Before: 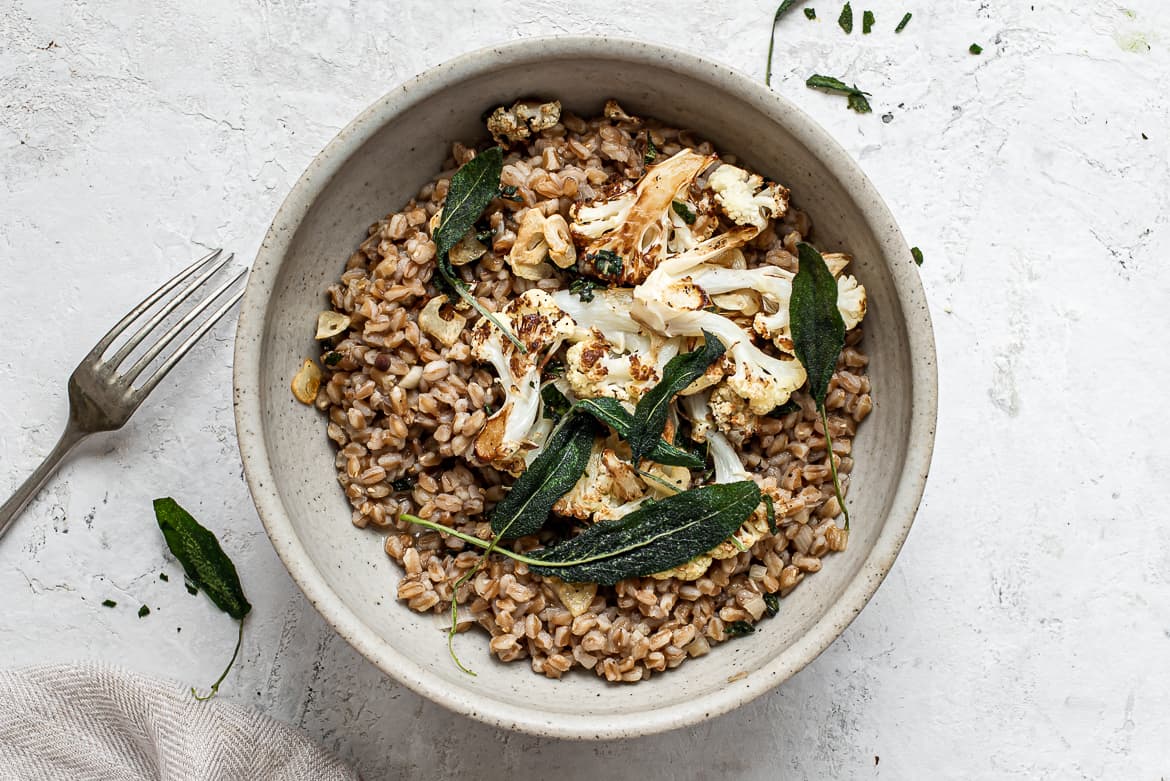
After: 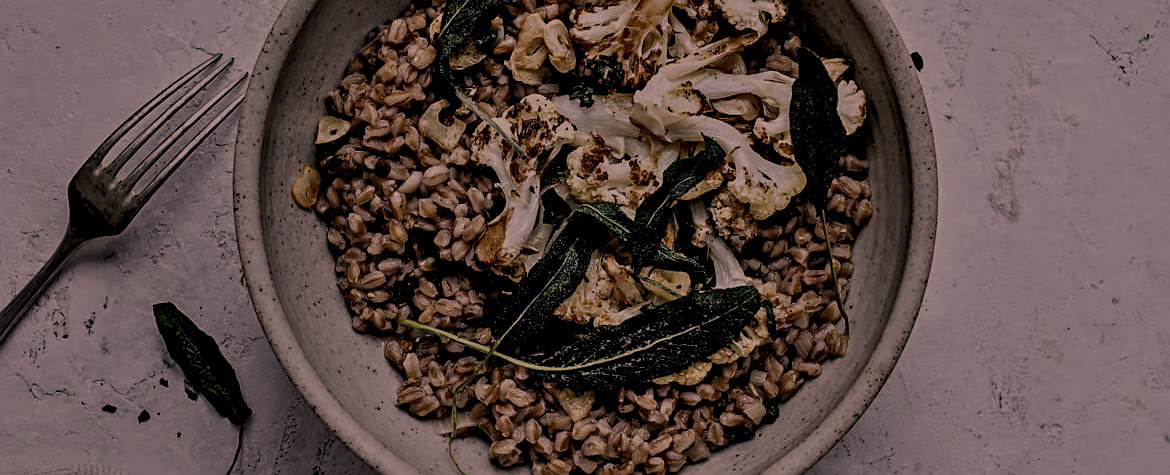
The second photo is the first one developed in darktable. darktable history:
sharpen: on, module defaults
exposure: exposure -2.364 EV, compensate highlight preservation false
color correction: highlights a* 21.43, highlights b* 19.34
crop and rotate: top 25.029%, bottom 14.025%
local contrast: on, module defaults
contrast equalizer: octaves 7, y [[0.511, 0.558, 0.631, 0.632, 0.559, 0.512], [0.5 ×6], [0.507, 0.559, 0.627, 0.644, 0.647, 0.647], [0 ×6], [0 ×6]]
color calibration: x 0.37, y 0.382, temperature 4313.66 K
tone equalizer: -8 EV -1.84 EV, -7 EV -1.19 EV, -6 EV -1.62 EV
